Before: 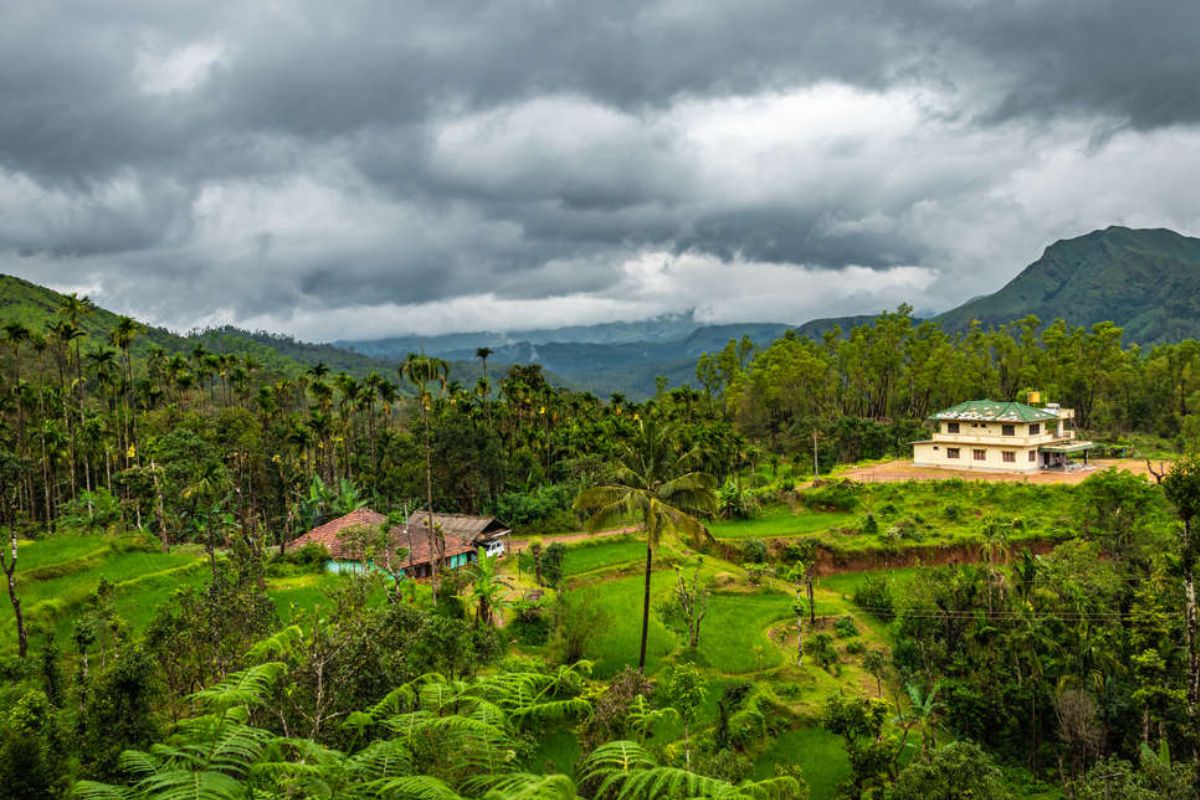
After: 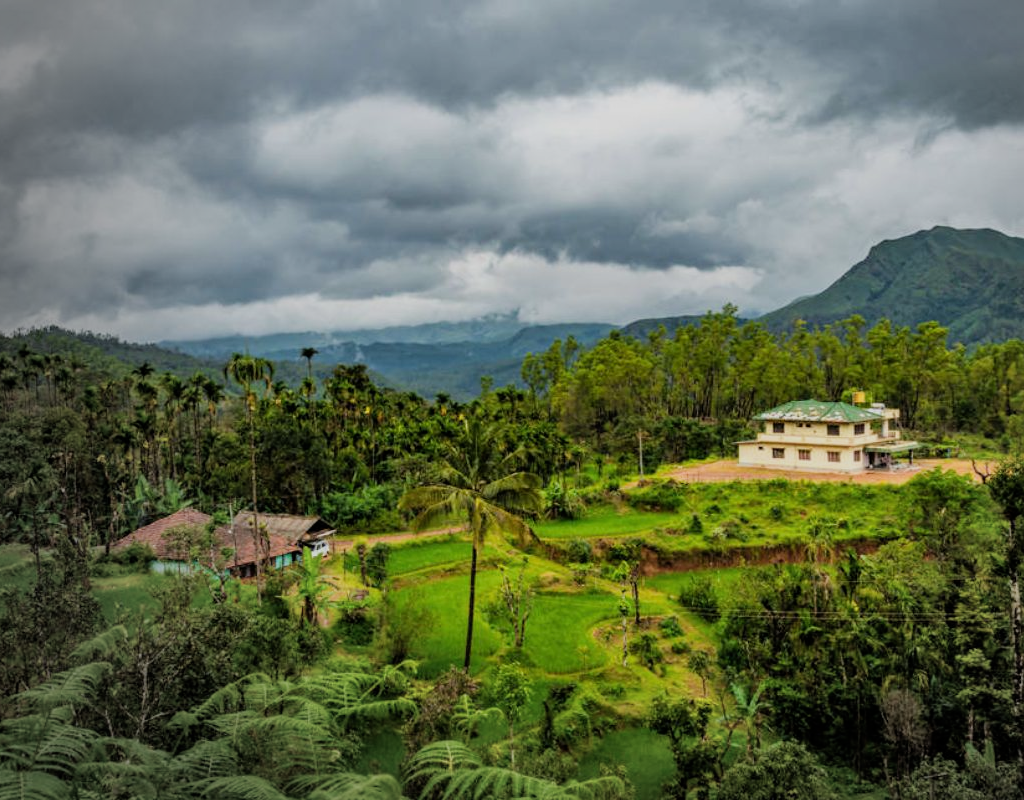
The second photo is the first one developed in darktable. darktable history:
shadows and highlights: shadows 35, highlights -35, soften with gaussian
filmic rgb: hardness 4.17
crop and rotate: left 14.584%
vignetting: fall-off start 73.57%, center (0.22, -0.235)
